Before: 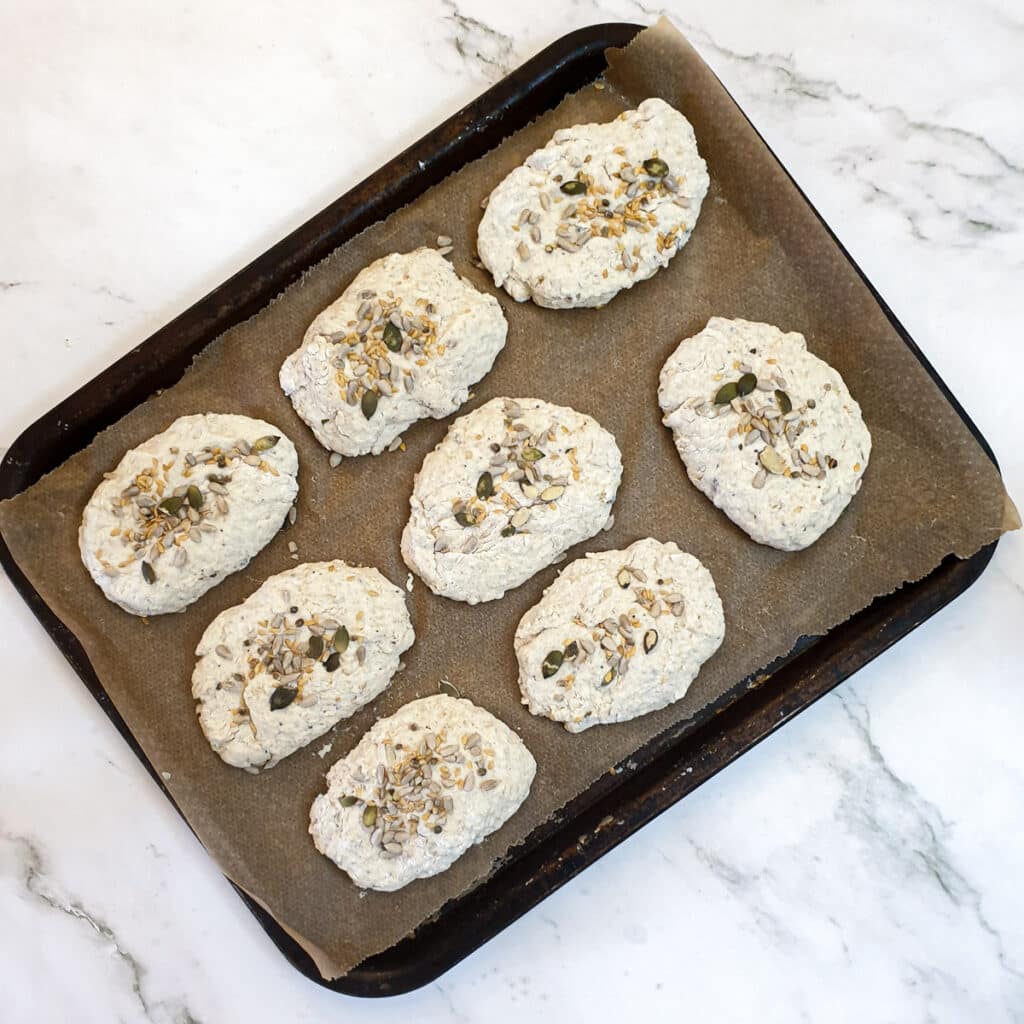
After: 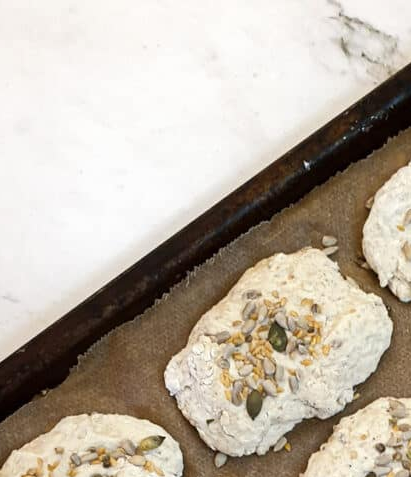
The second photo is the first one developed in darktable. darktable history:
crop and rotate: left 11.305%, top 0.085%, right 48.467%, bottom 53.24%
tone equalizer: edges refinement/feathering 500, mask exposure compensation -1.57 EV, preserve details no
